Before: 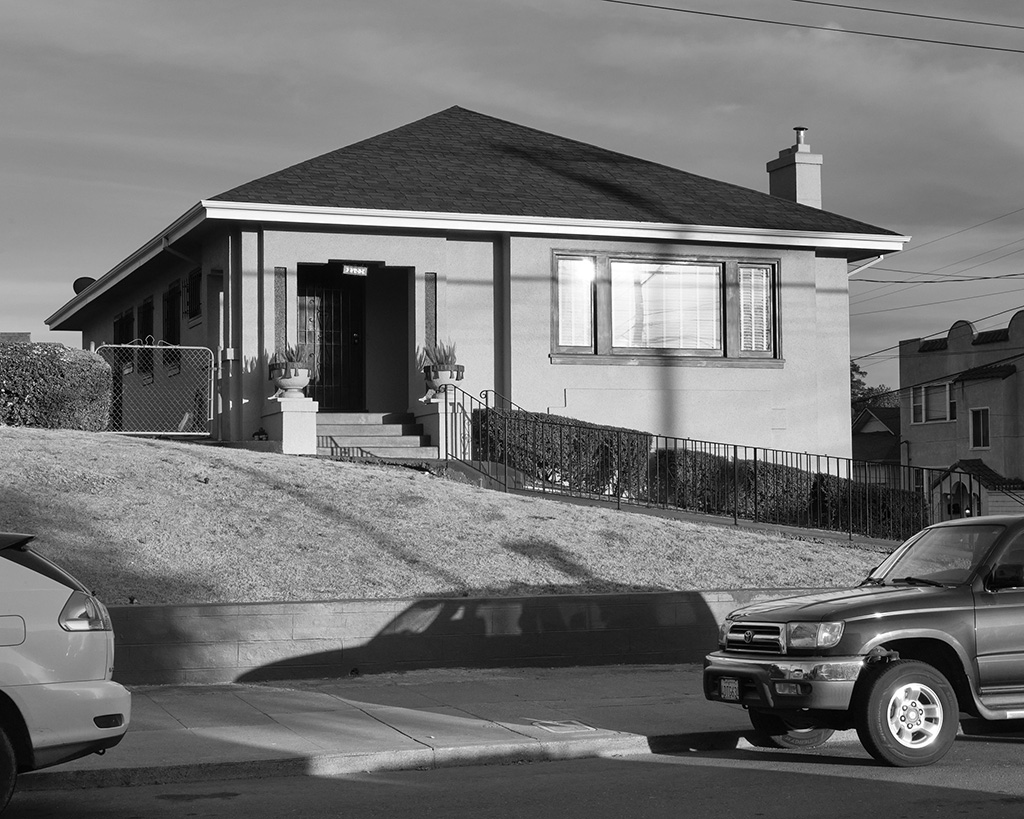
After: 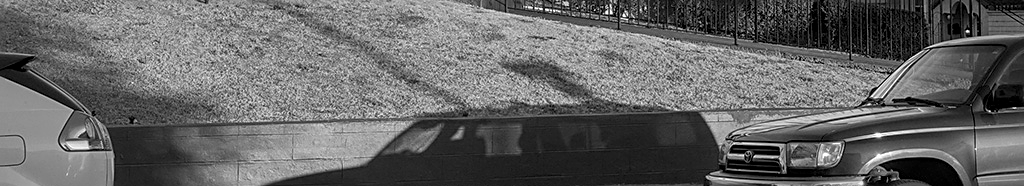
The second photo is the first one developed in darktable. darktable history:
shadows and highlights: shadows 24.98, white point adjustment -3.07, highlights -29.74
sharpen: on, module defaults
color calibration: output gray [0.253, 0.26, 0.487, 0], illuminant custom, x 0.347, y 0.364, temperature 4959.96 K
local contrast: detail 130%
crop and rotate: top 58.627%, bottom 18.625%
tone equalizer: on, module defaults
